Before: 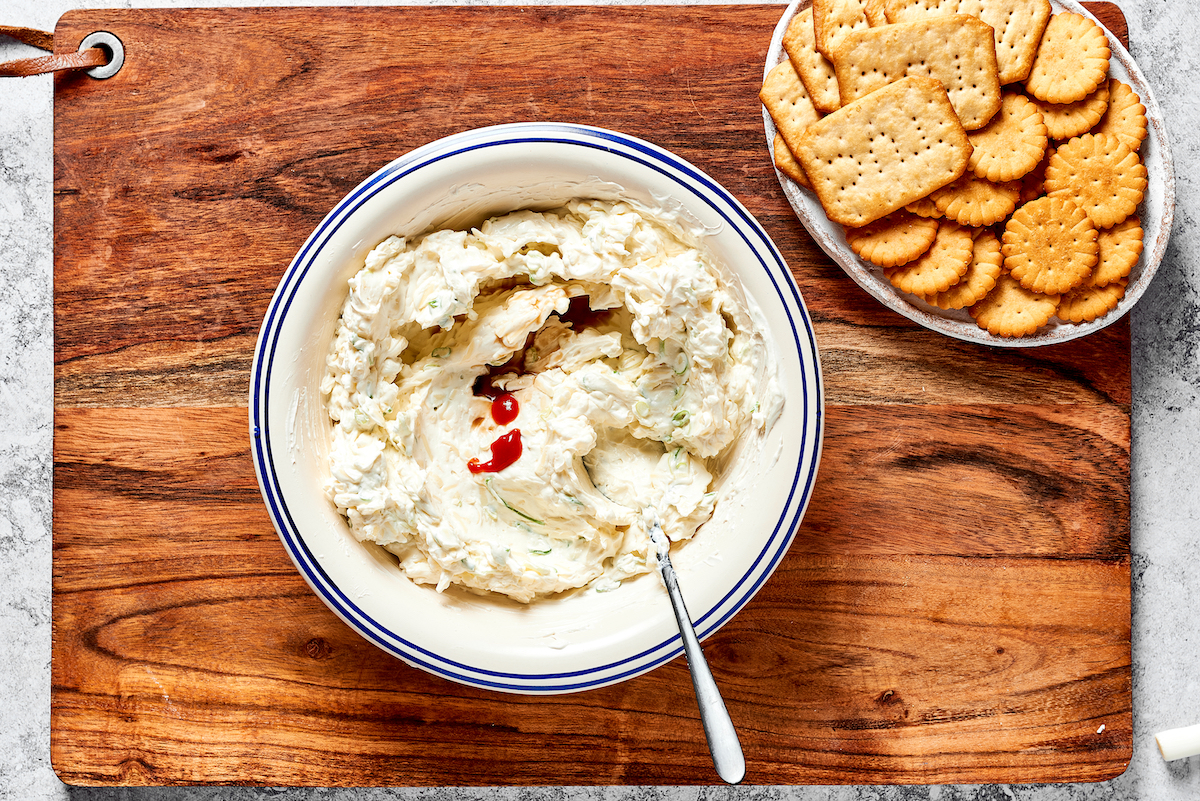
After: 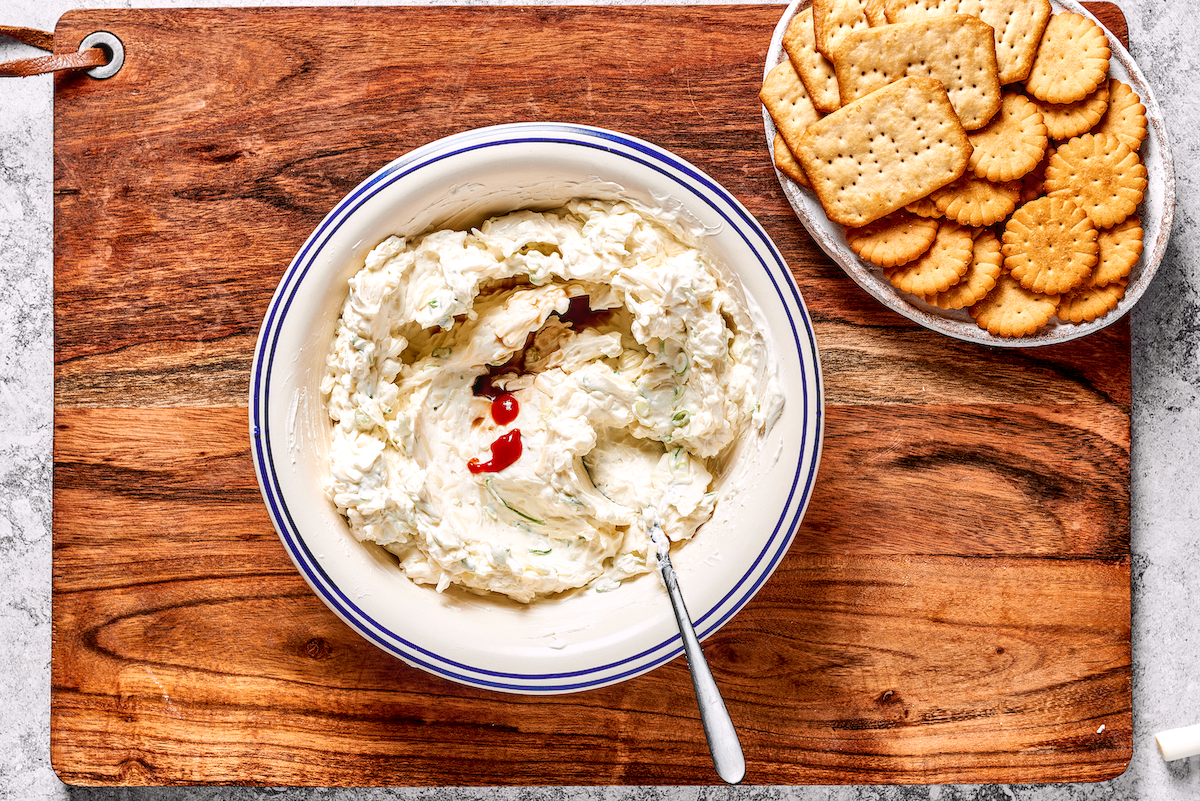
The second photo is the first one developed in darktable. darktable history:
exposure: exposure -0.012 EV, compensate highlight preservation false
color correction: highlights a* 3.17, highlights b* -1.23, shadows a* -0.06, shadows b* 2.02, saturation 0.979
local contrast: on, module defaults
